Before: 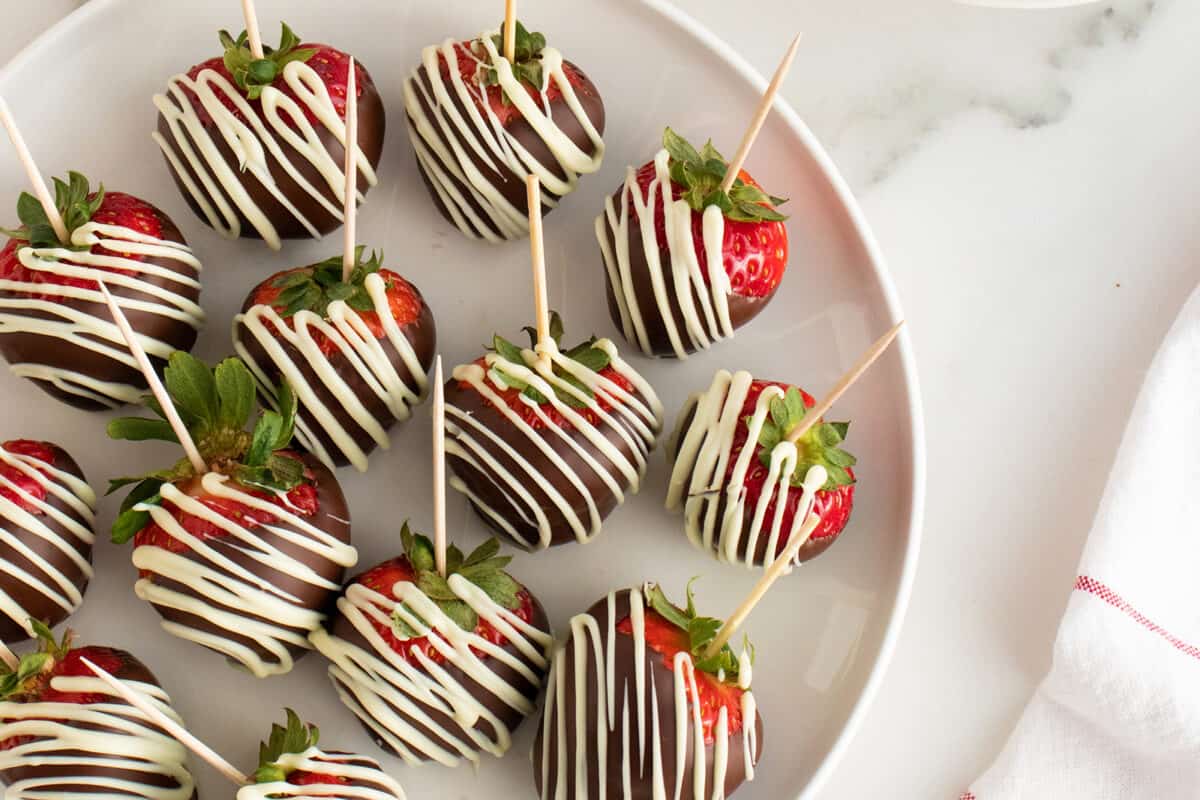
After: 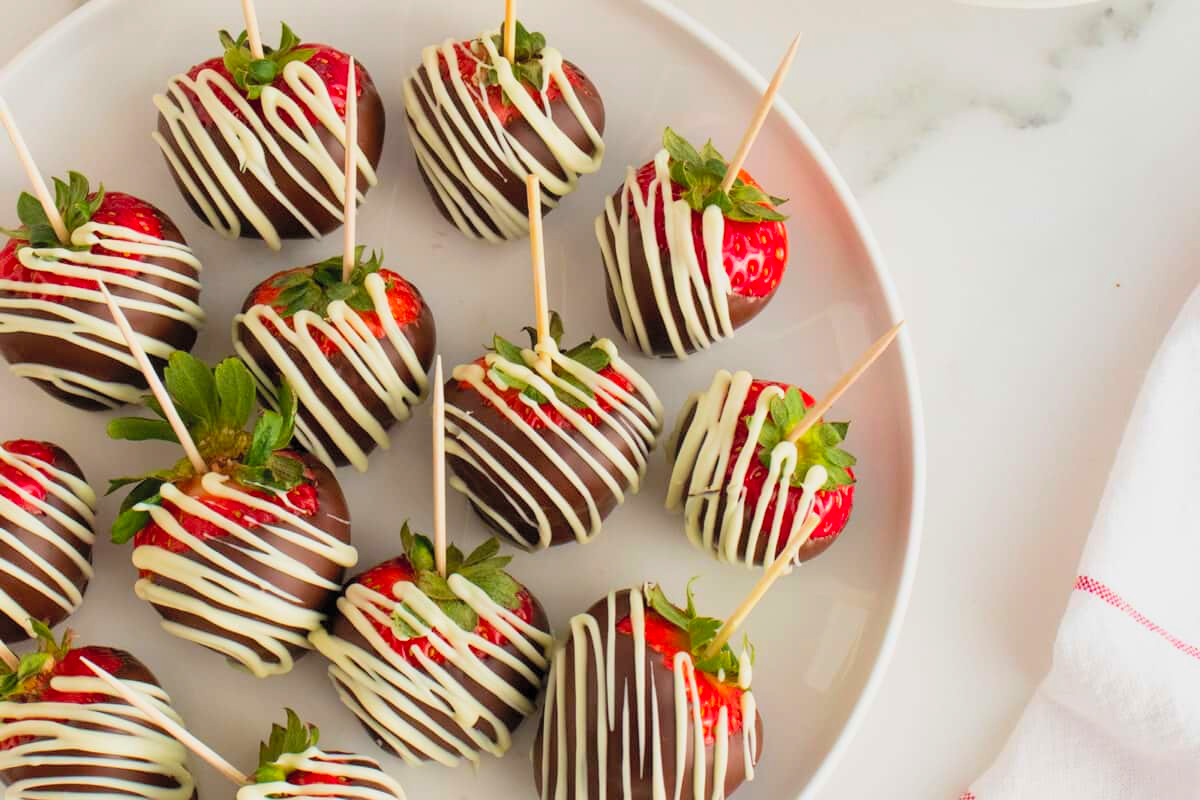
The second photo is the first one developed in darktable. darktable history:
contrast brightness saturation: contrast 0.066, brightness 0.176, saturation 0.418
exposure: exposure -0.309 EV, compensate exposure bias true, compensate highlight preservation false
